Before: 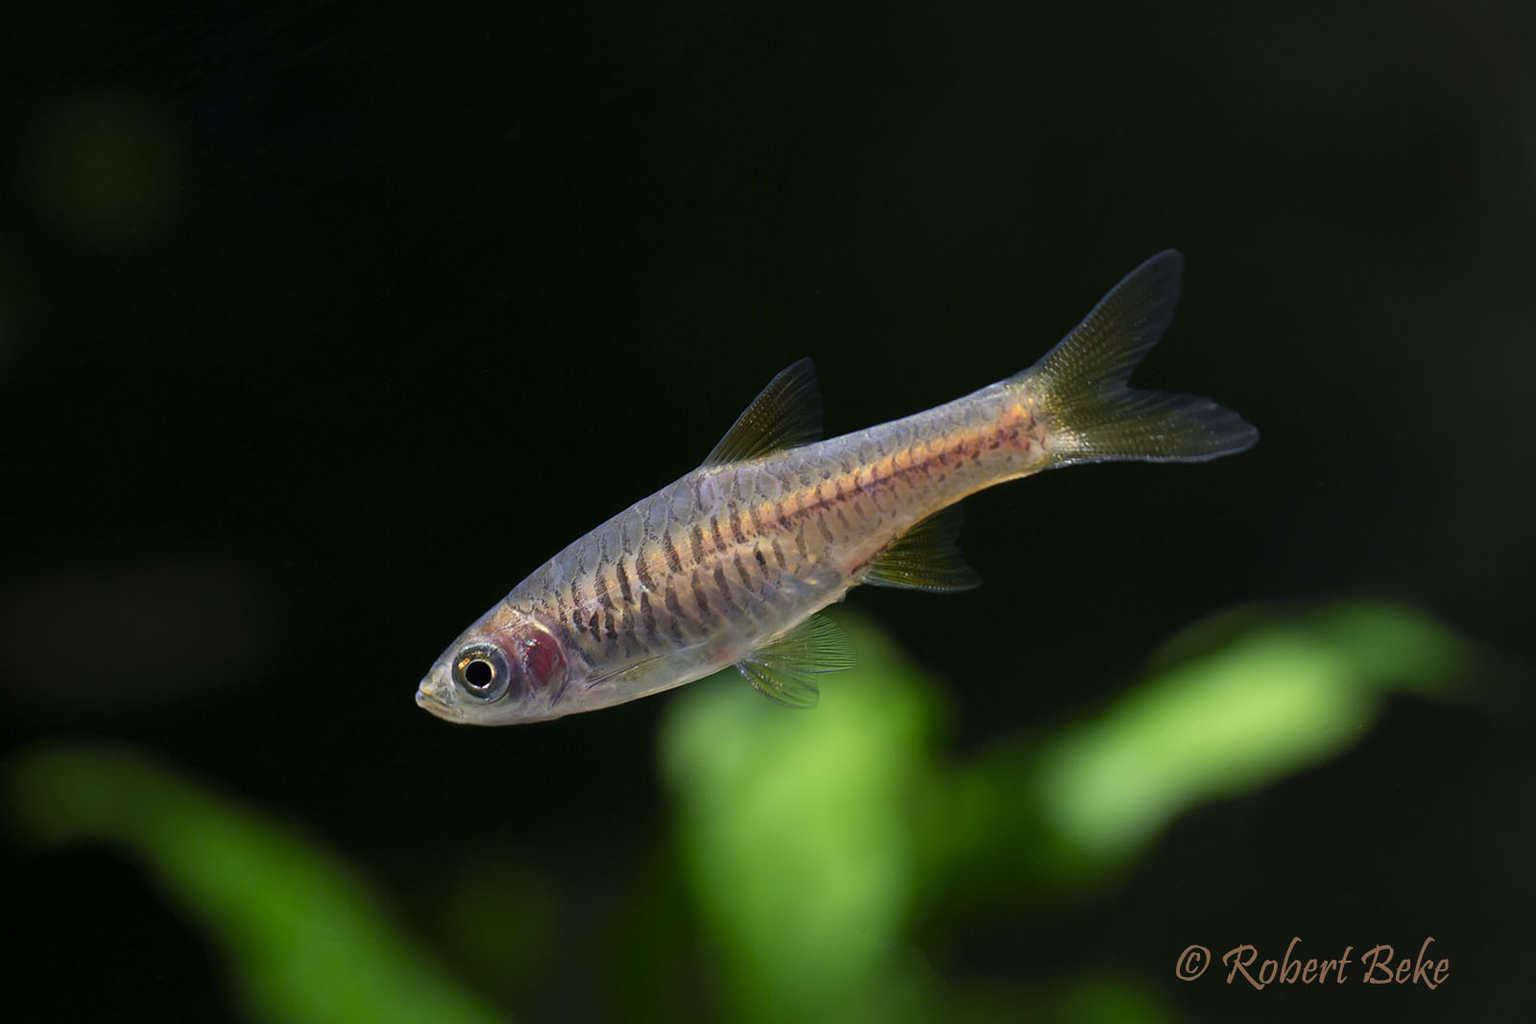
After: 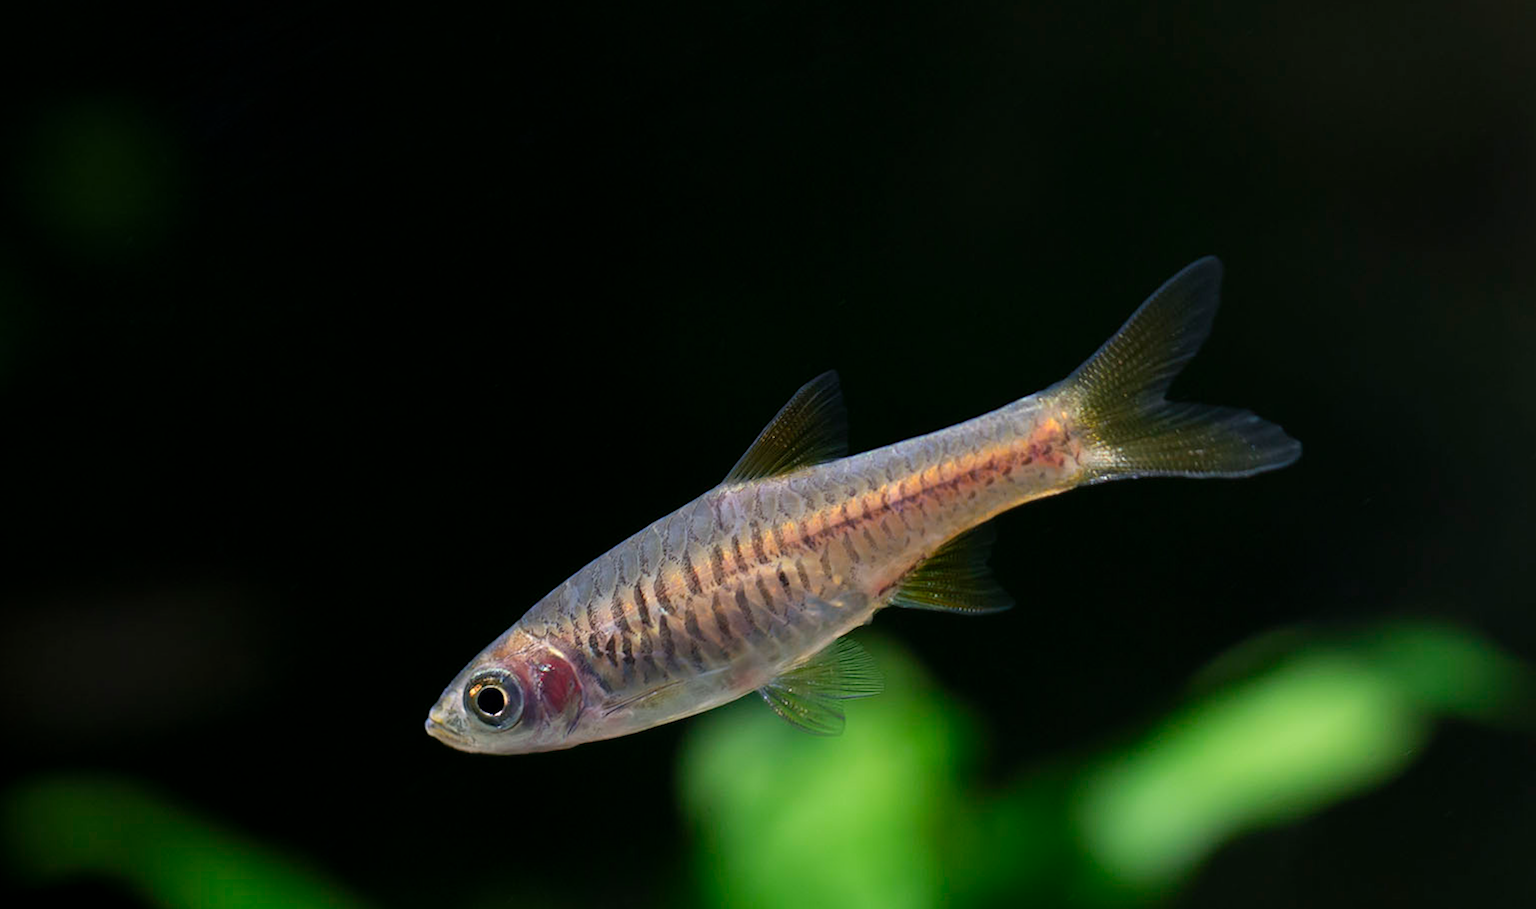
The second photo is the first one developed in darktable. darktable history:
tone equalizer: -7 EV 0.13 EV, smoothing diameter 25%, edges refinement/feathering 10, preserve details guided filter
crop and rotate: angle 0.2°, left 0.275%, right 3.127%, bottom 14.18%
